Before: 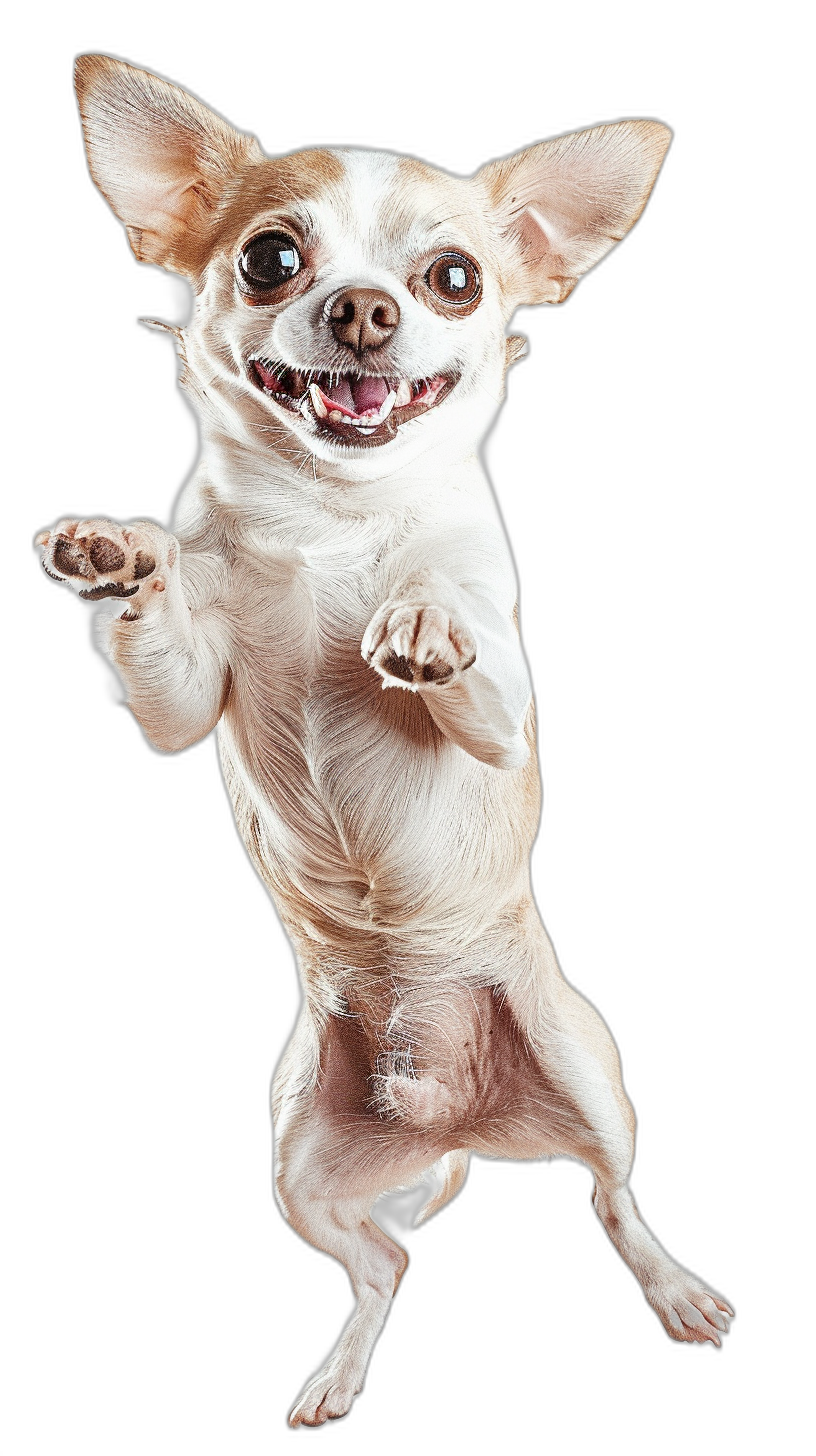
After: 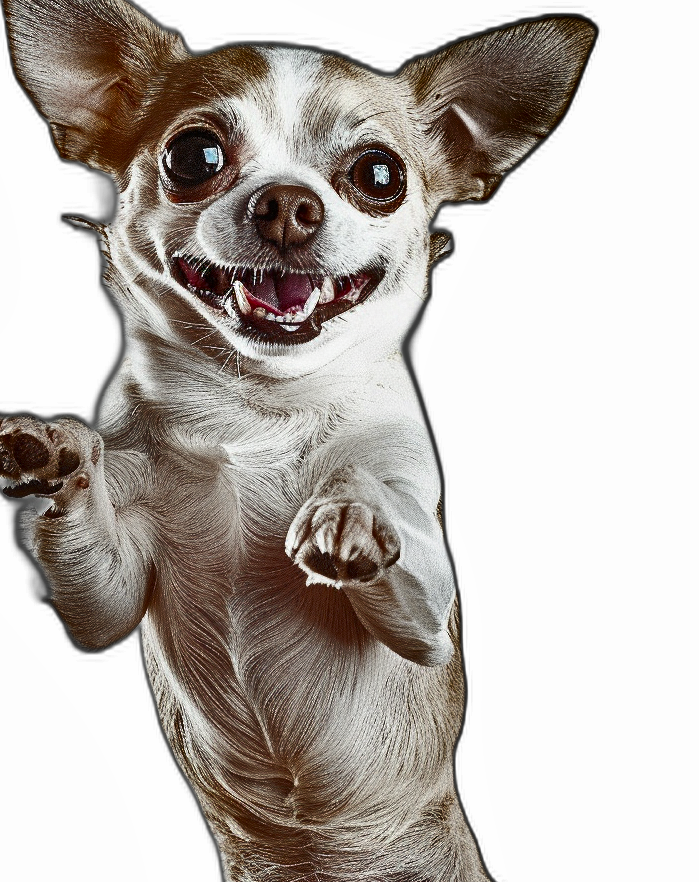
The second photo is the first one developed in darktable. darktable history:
crop and rotate: left 9.406%, top 7.129%, right 4.896%, bottom 32.244%
exposure: exposure -0.005 EV, compensate highlight preservation false
shadows and highlights: shadows 20.93, highlights -81.18, highlights color adjustment 39.37%, soften with gaussian
